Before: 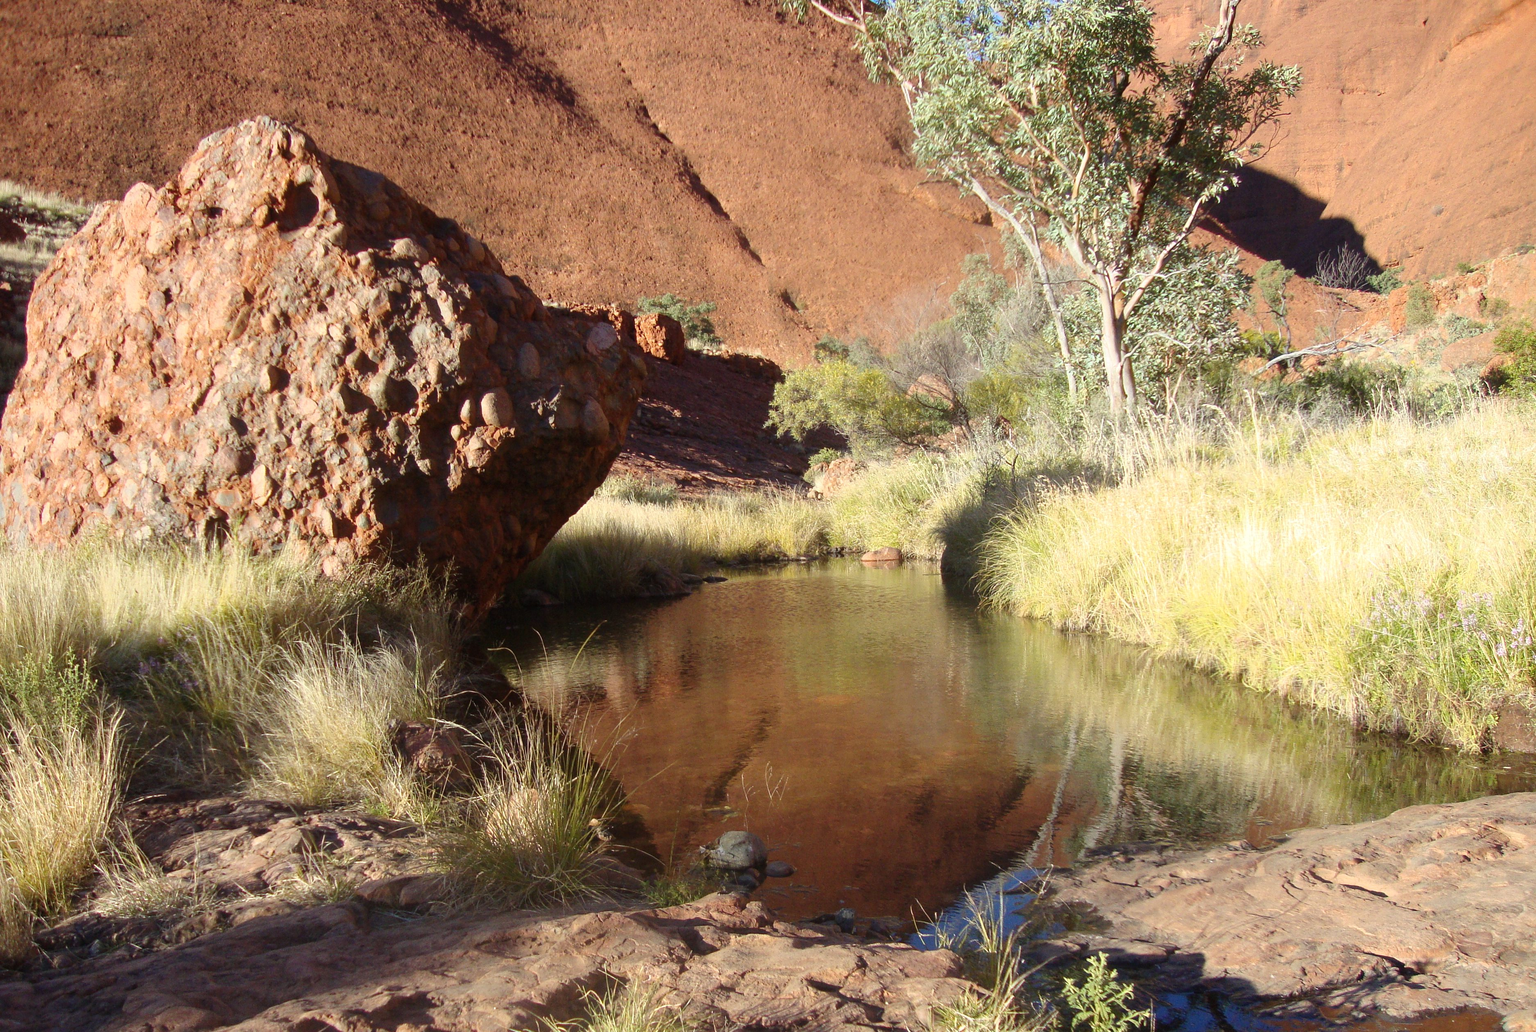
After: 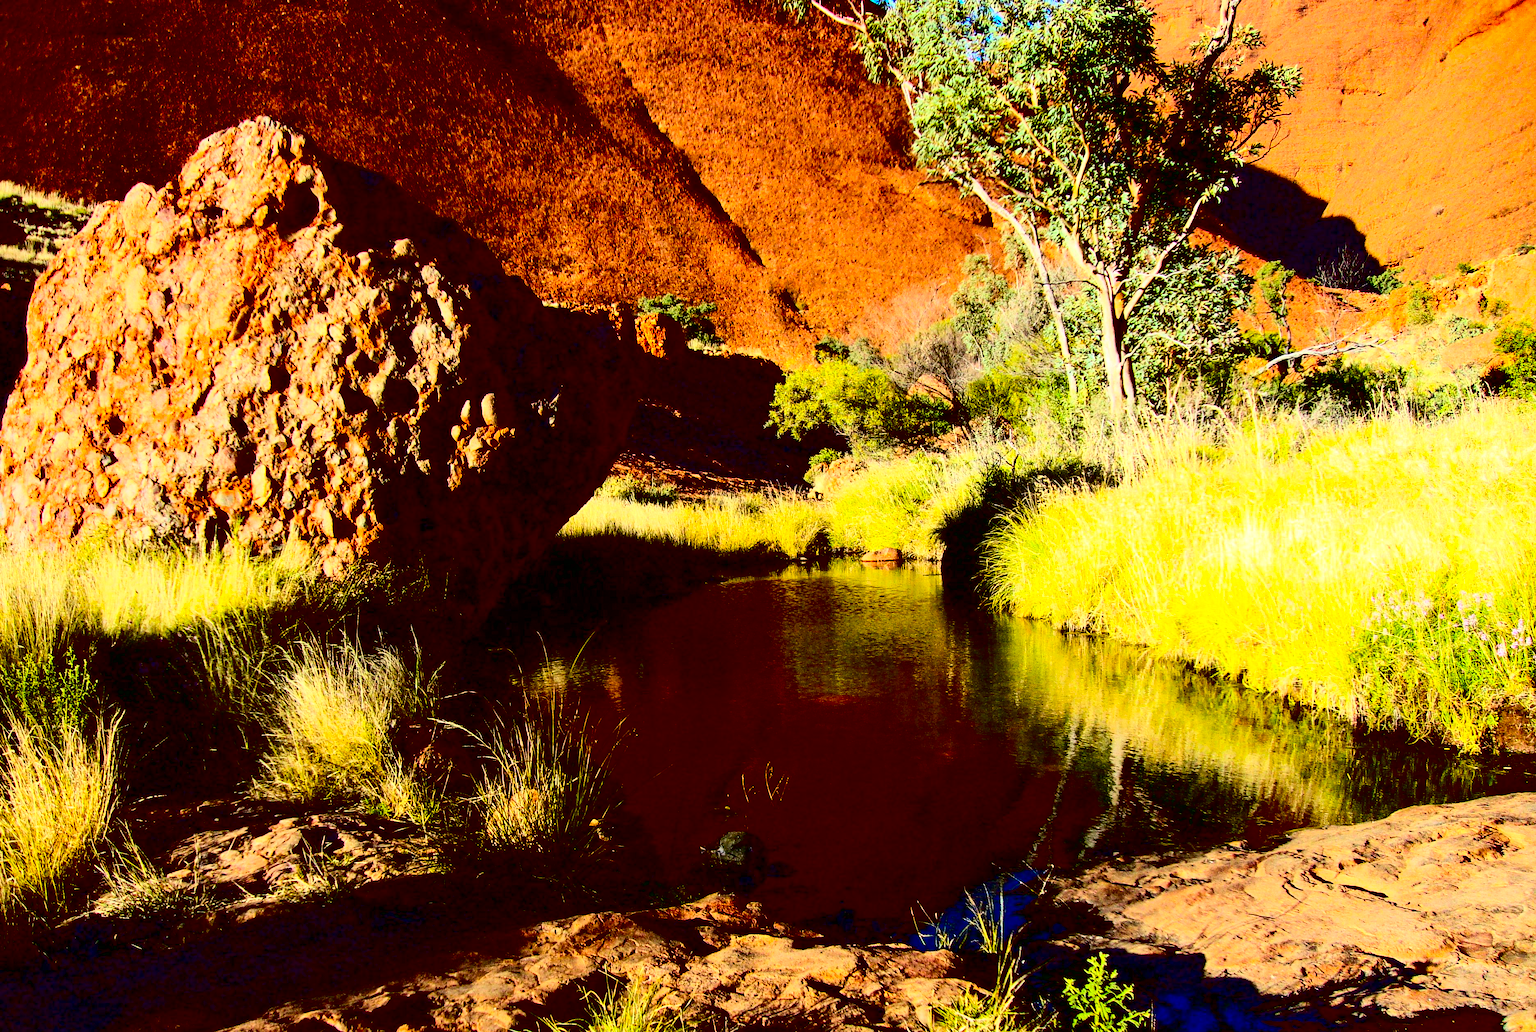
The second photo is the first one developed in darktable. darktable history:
color balance rgb: perceptual saturation grading › global saturation 20%, global vibrance 20%
contrast brightness saturation: contrast 0.77, brightness -1, saturation 1
